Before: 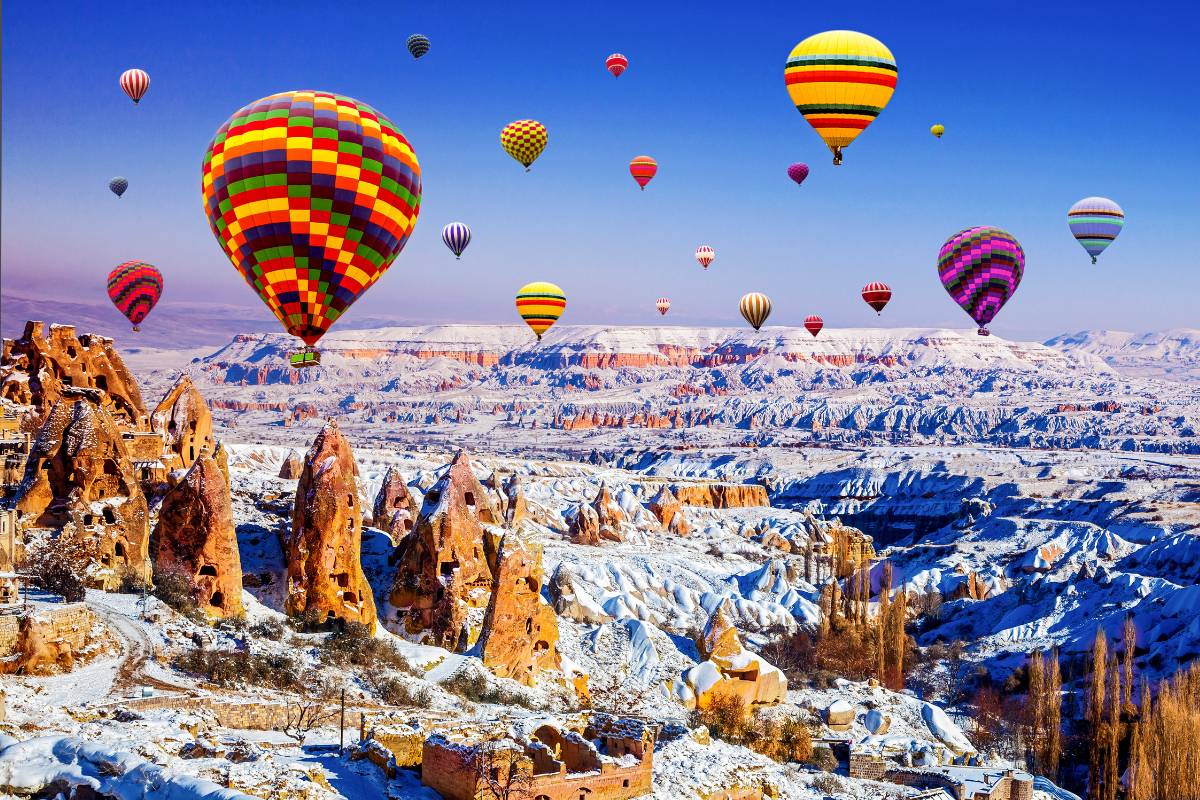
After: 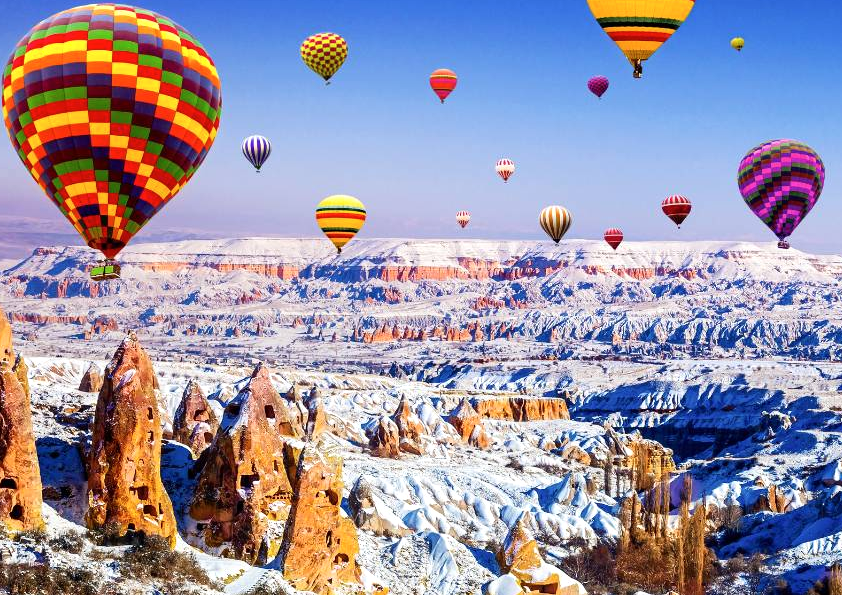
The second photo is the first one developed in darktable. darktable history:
shadows and highlights: shadows -11.8, white point adjustment 3.89, highlights 27.3
crop and rotate: left 16.747%, top 10.971%, right 13.021%, bottom 14.537%
